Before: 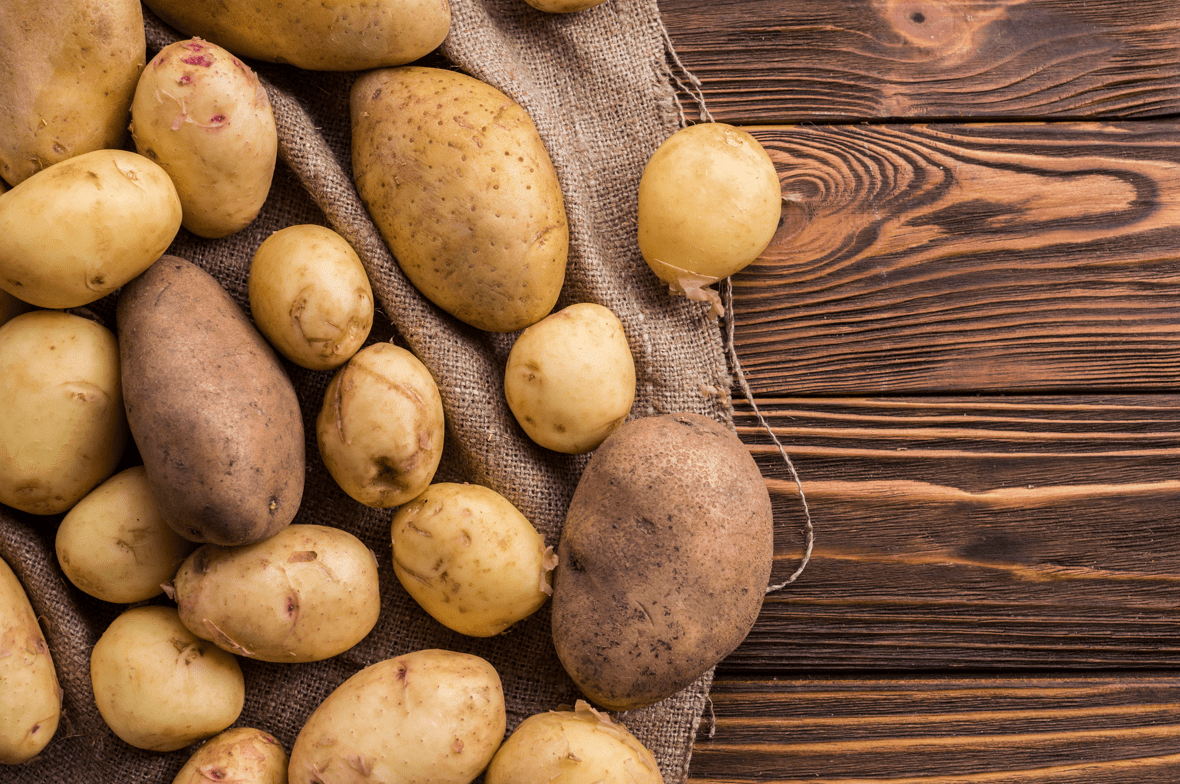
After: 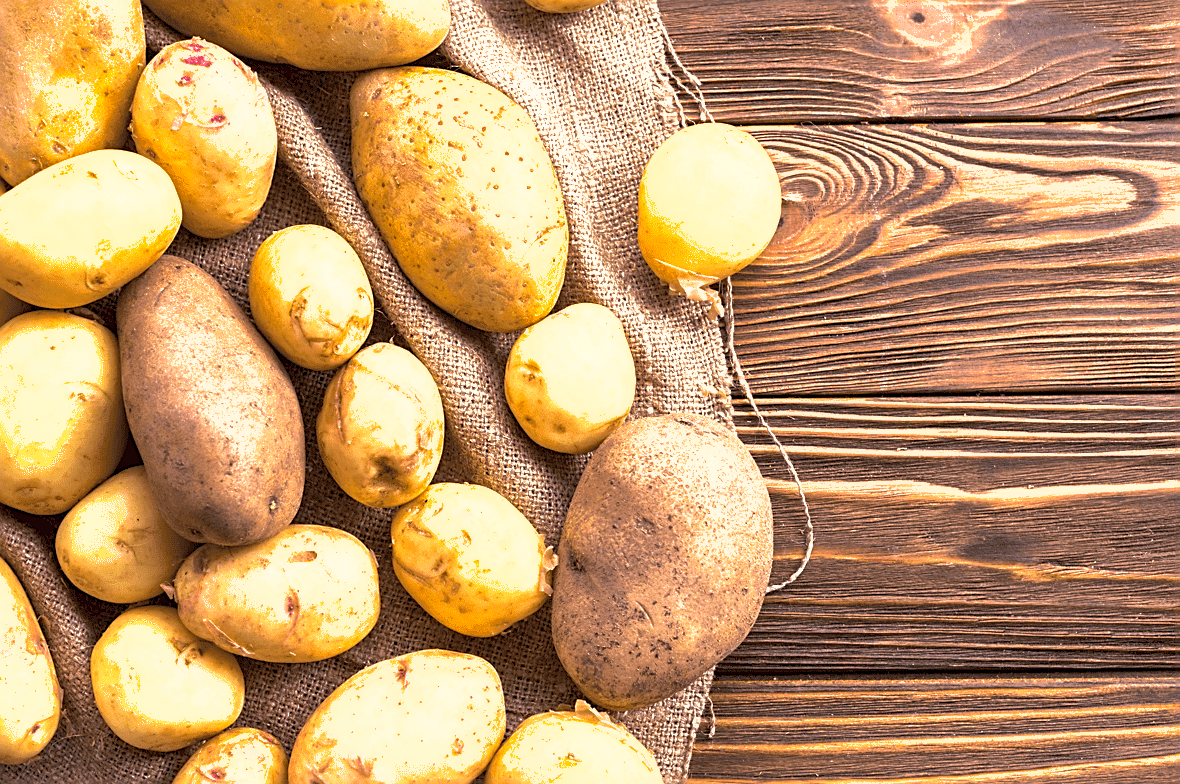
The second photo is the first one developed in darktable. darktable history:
sharpen: amount 0.58
exposure: black level correction 0, exposure 1.454 EV, compensate exposure bias true, compensate highlight preservation false
shadows and highlights: on, module defaults
